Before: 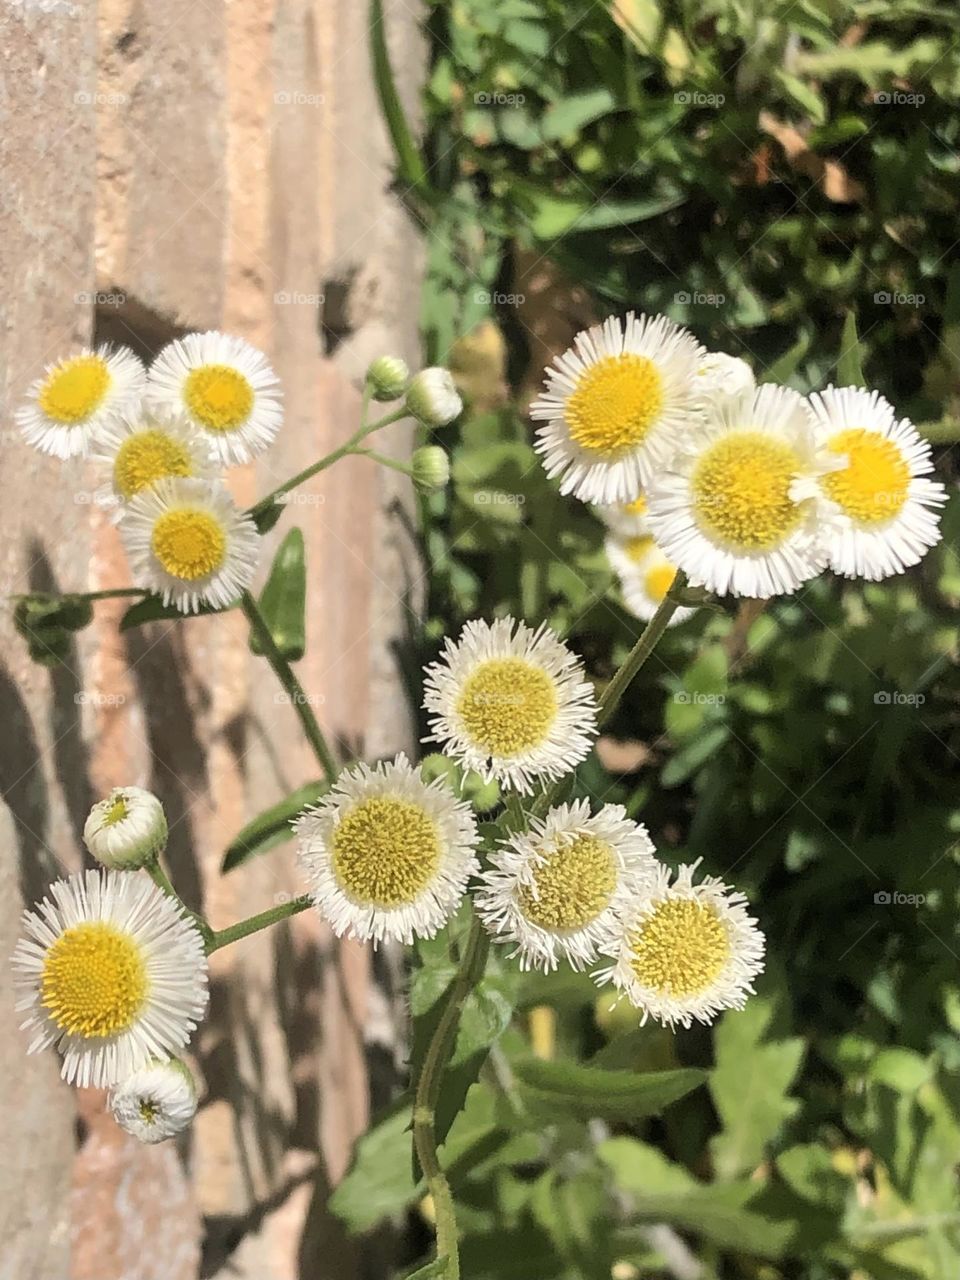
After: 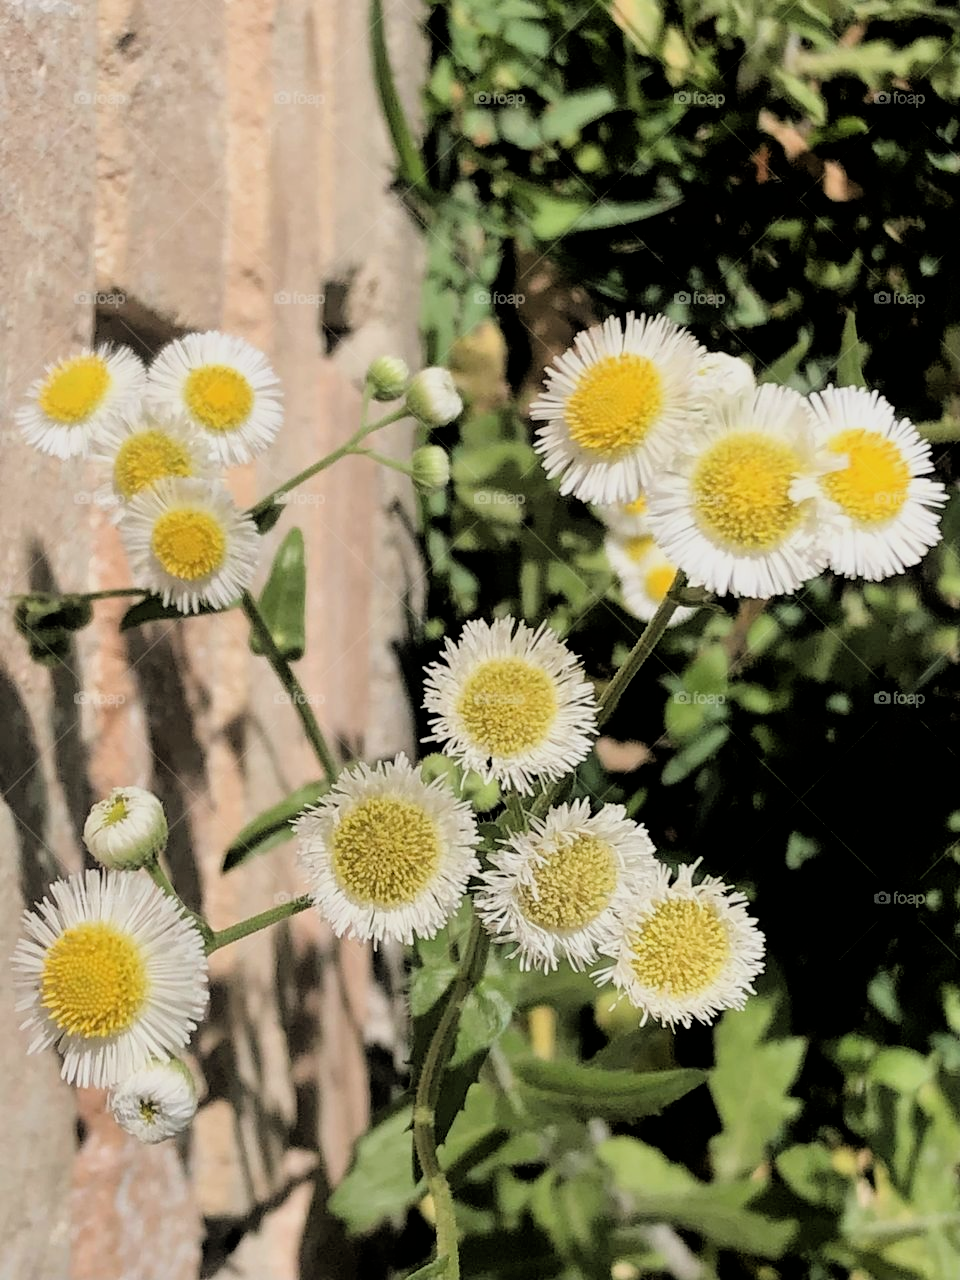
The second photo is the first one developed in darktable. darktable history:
filmic rgb: black relative exposure -3.29 EV, white relative exposure 3.46 EV, threshold 2.95 EV, hardness 2.36, contrast 1.103, enable highlight reconstruction true
